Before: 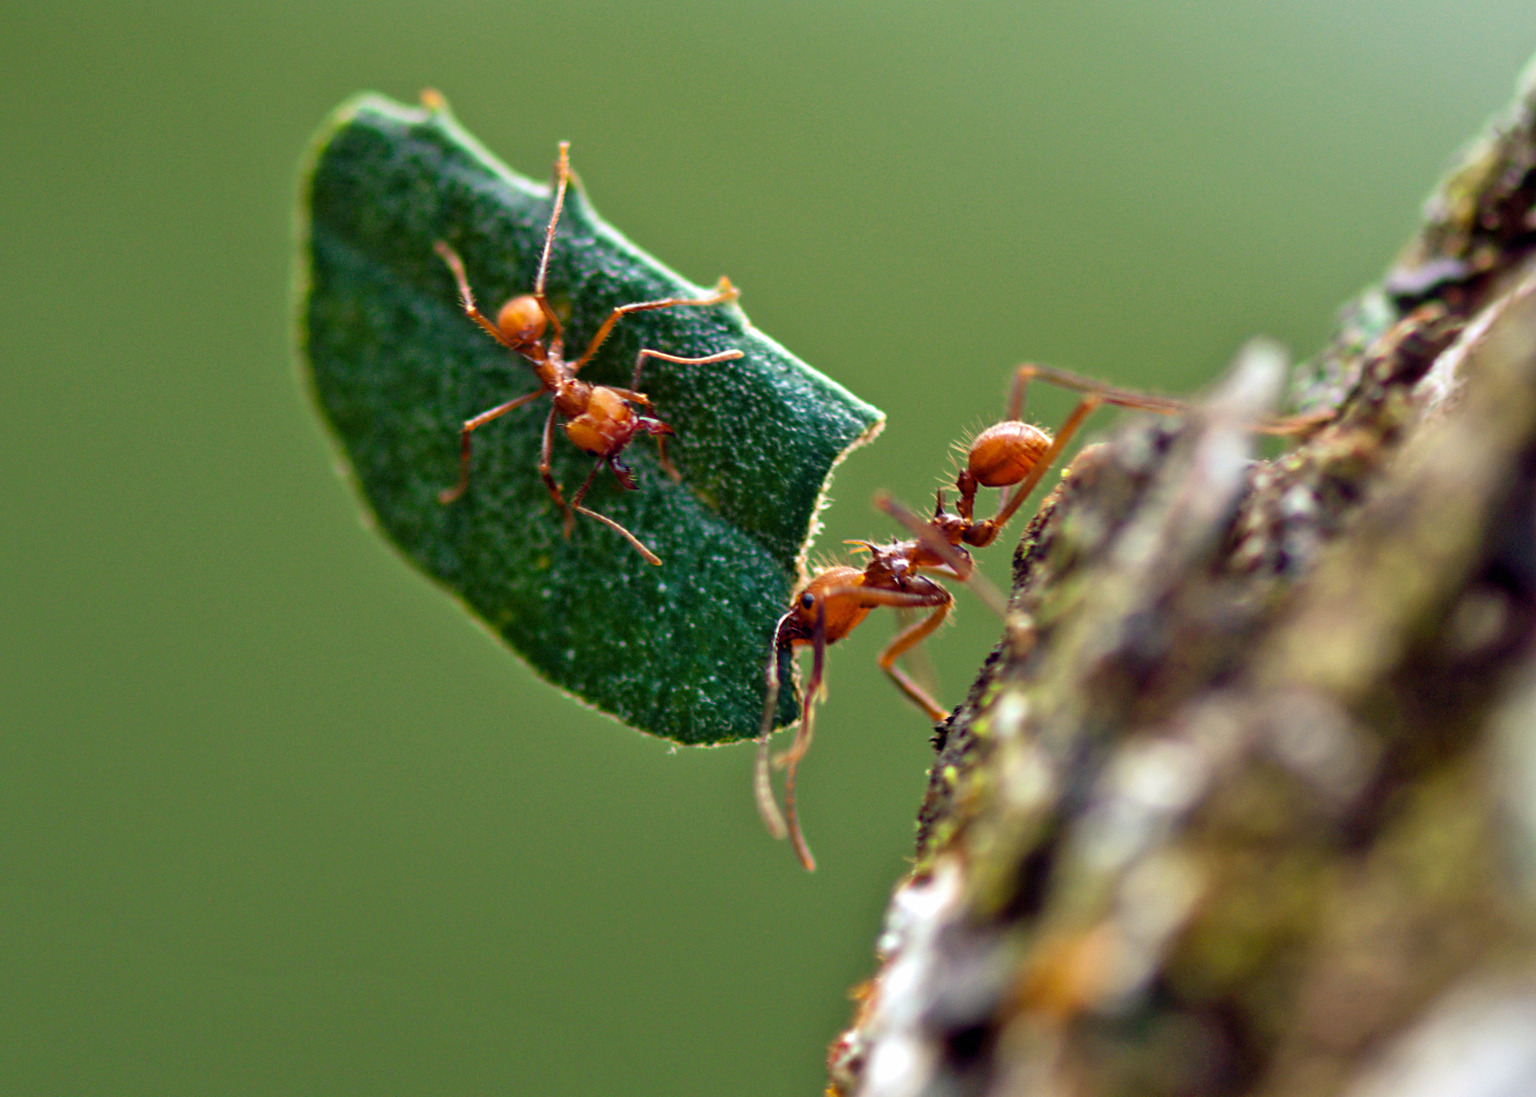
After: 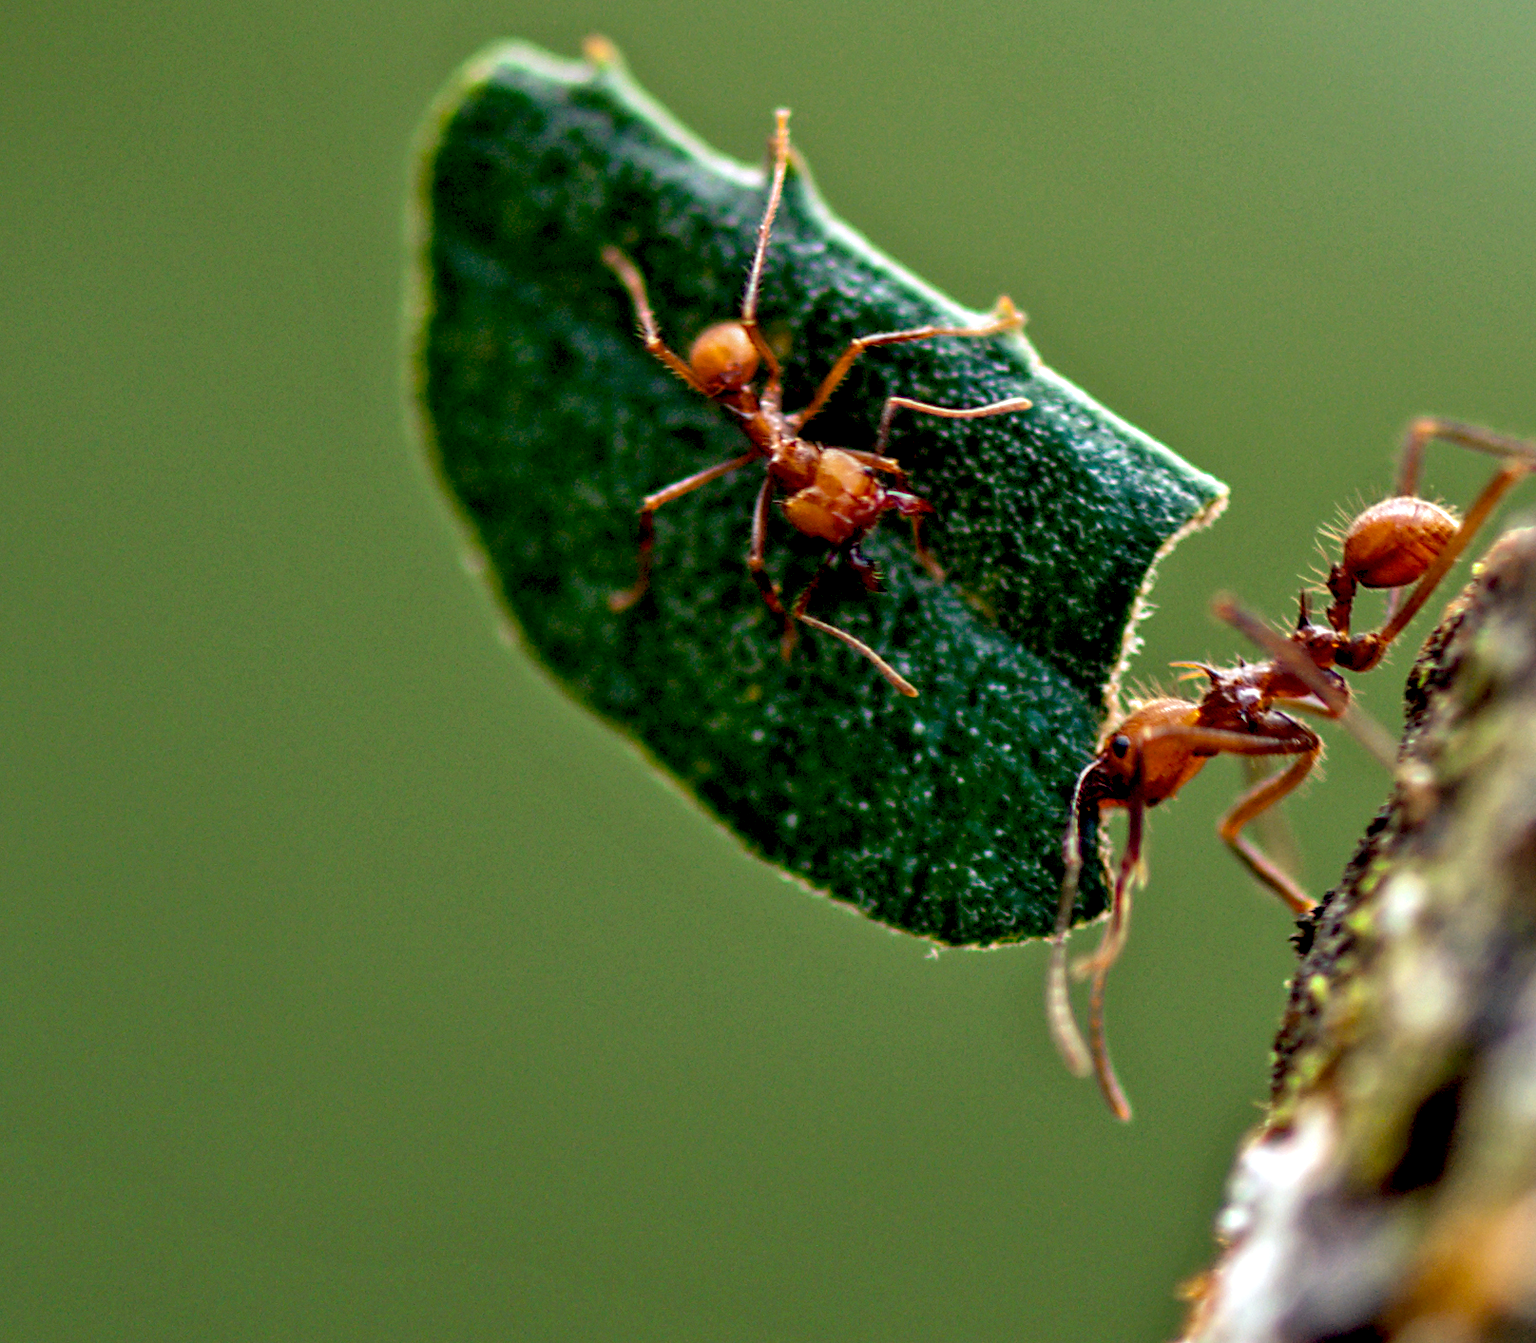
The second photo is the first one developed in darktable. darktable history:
color zones: curves: ch0 [(0, 0.613) (0.01, 0.613) (0.245, 0.448) (0.498, 0.529) (0.642, 0.665) (0.879, 0.777) (0.99, 0.613)]; ch1 [(0, 0) (0.143, 0) (0.286, 0) (0.429, 0) (0.571, 0) (0.714, 0) (0.857, 0)], mix -93.41%
local contrast: detail 130%
exposure: black level correction 0.016, exposure -0.009 EV, compensate highlight preservation false
crop: top 5.803%, right 27.864%, bottom 5.804%
